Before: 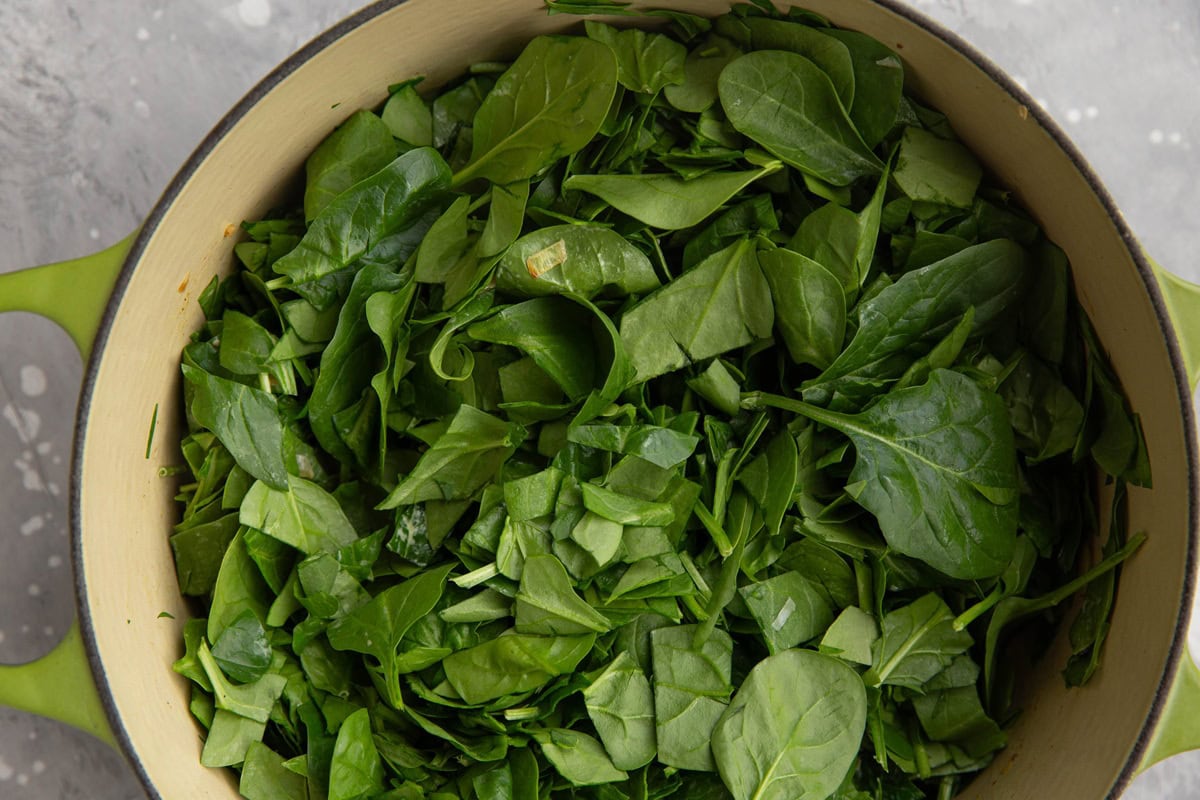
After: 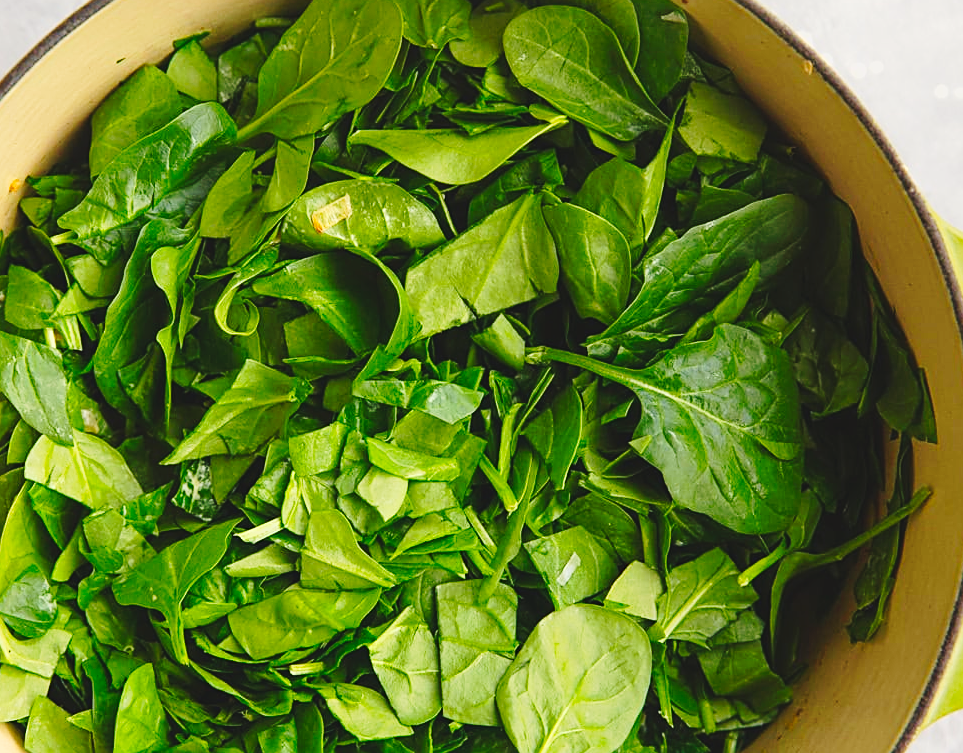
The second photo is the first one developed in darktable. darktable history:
white balance: red 1.009, blue 0.985
sharpen: on, module defaults
exposure: exposure 0.648 EV, compensate highlight preservation false
lowpass: radius 0.1, contrast 0.85, saturation 1.1, unbound 0
contrast brightness saturation: contrast 0.04, saturation 0.07
tone curve: curves: ch0 [(0, 0) (0.003, 0.046) (0.011, 0.052) (0.025, 0.059) (0.044, 0.069) (0.069, 0.084) (0.1, 0.107) (0.136, 0.133) (0.177, 0.171) (0.224, 0.216) (0.277, 0.293) (0.335, 0.371) (0.399, 0.481) (0.468, 0.577) (0.543, 0.662) (0.623, 0.749) (0.709, 0.831) (0.801, 0.891) (0.898, 0.942) (1, 1)], preserve colors none
crop and rotate: left 17.959%, top 5.771%, right 1.742%
